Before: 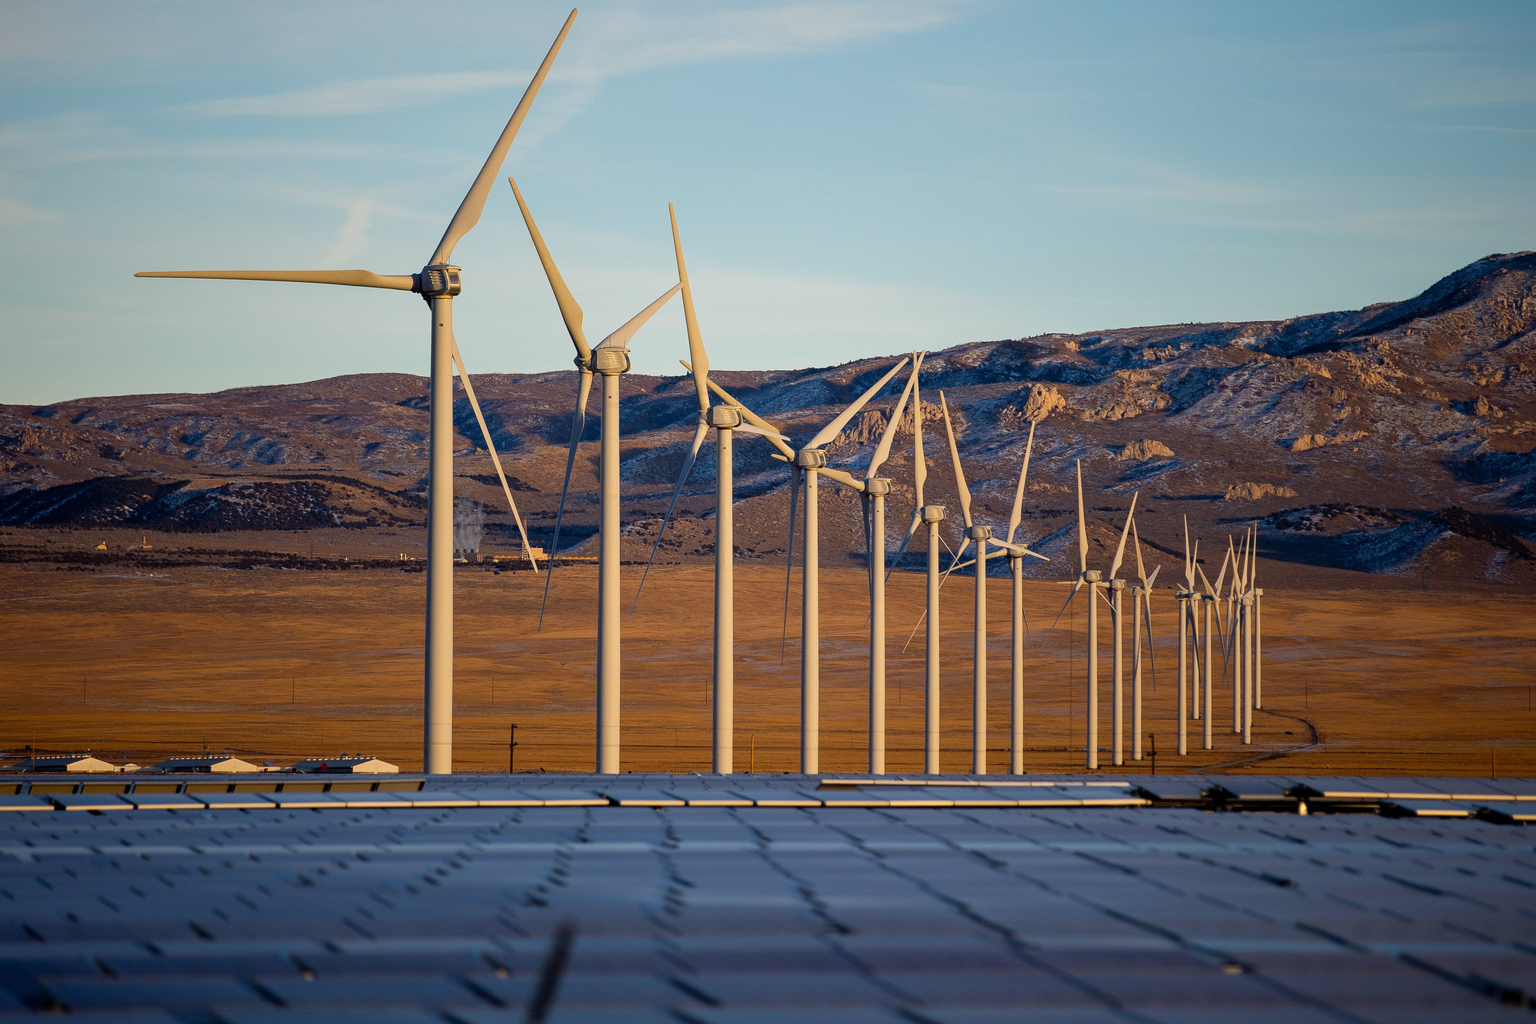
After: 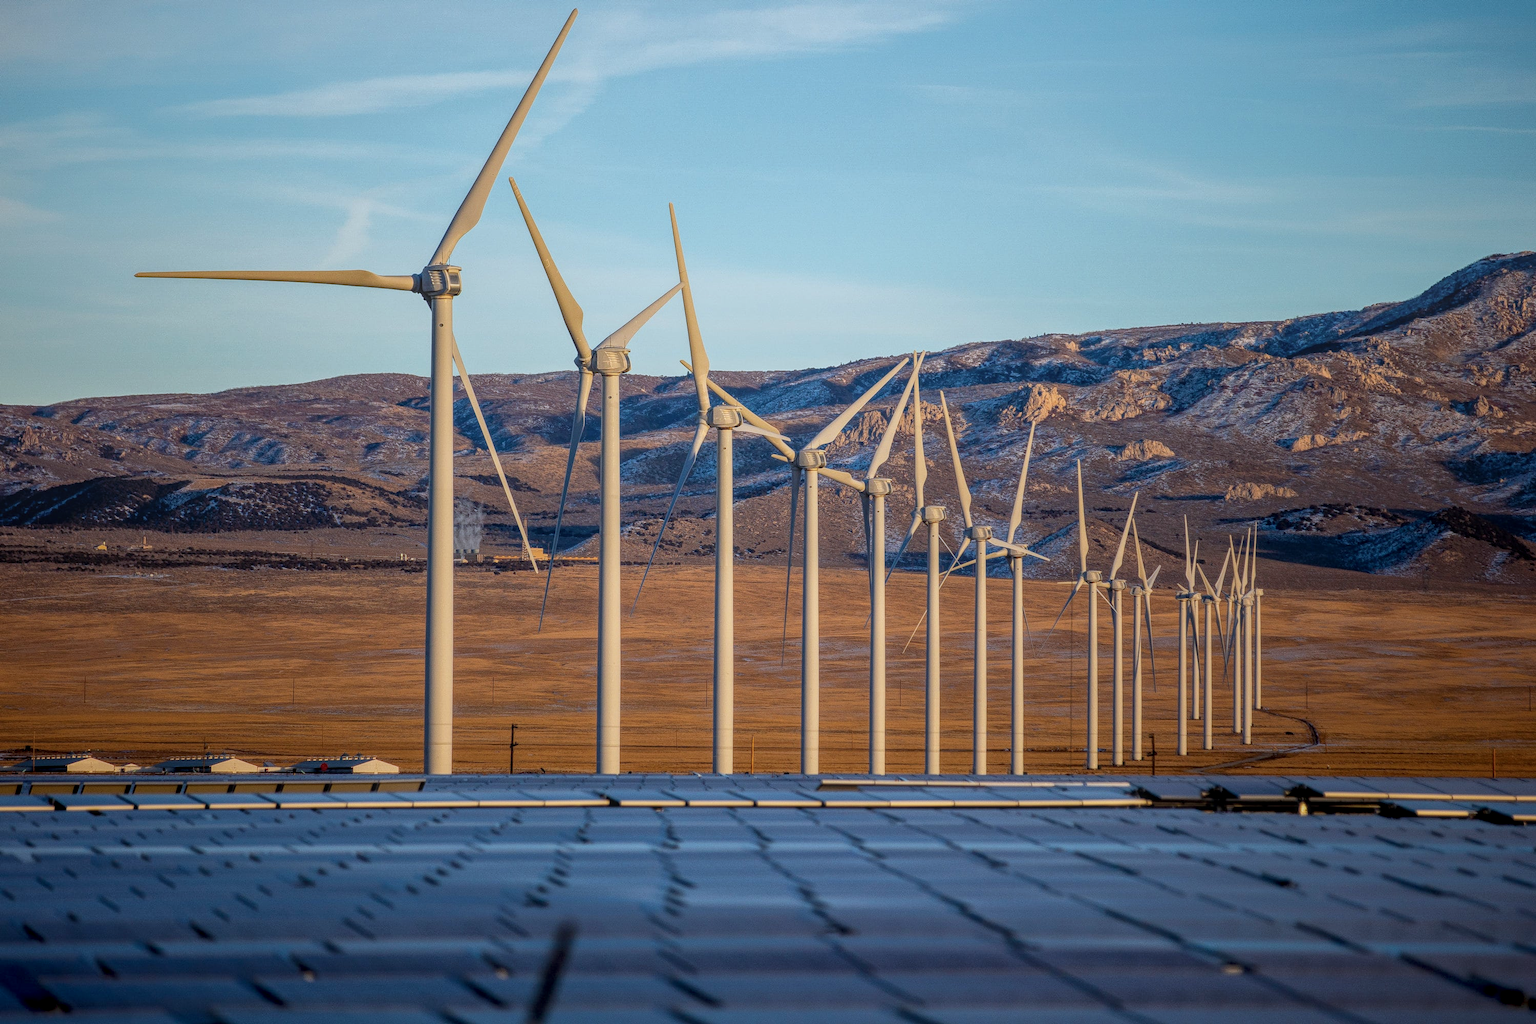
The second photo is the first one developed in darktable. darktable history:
color correction: highlights a* -4.18, highlights b* -10.81
local contrast: highlights 66%, shadows 33%, detail 166%, midtone range 0.2
